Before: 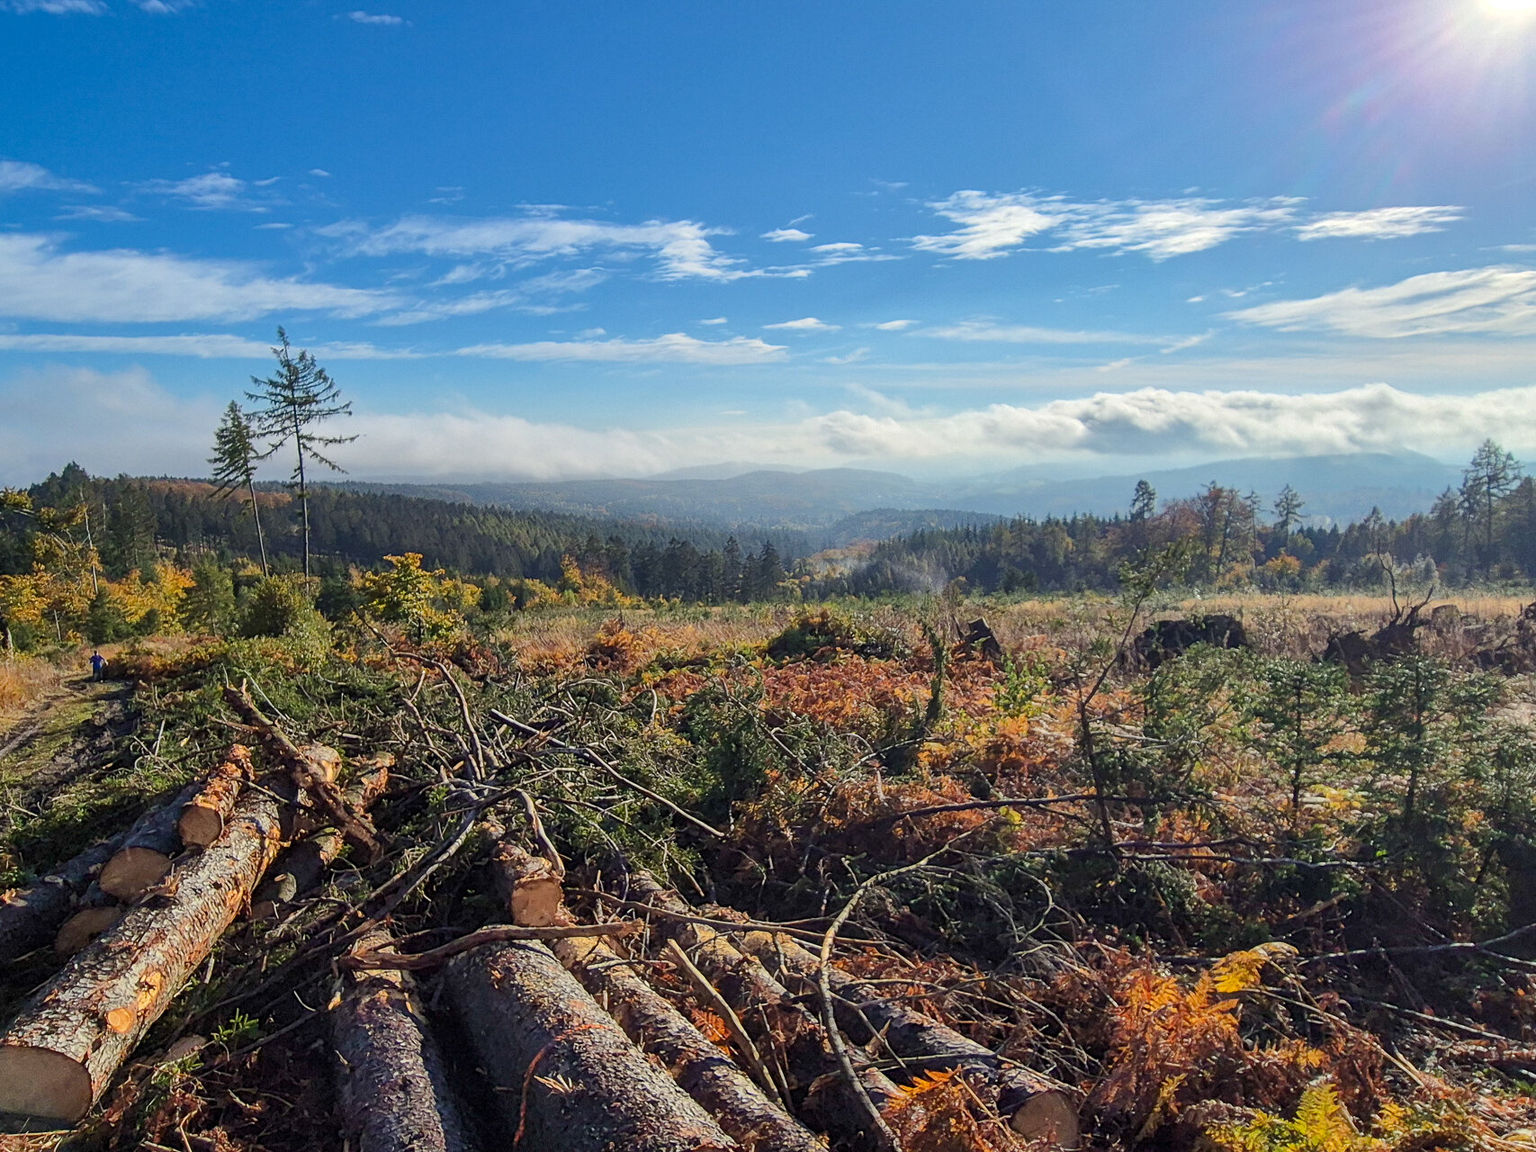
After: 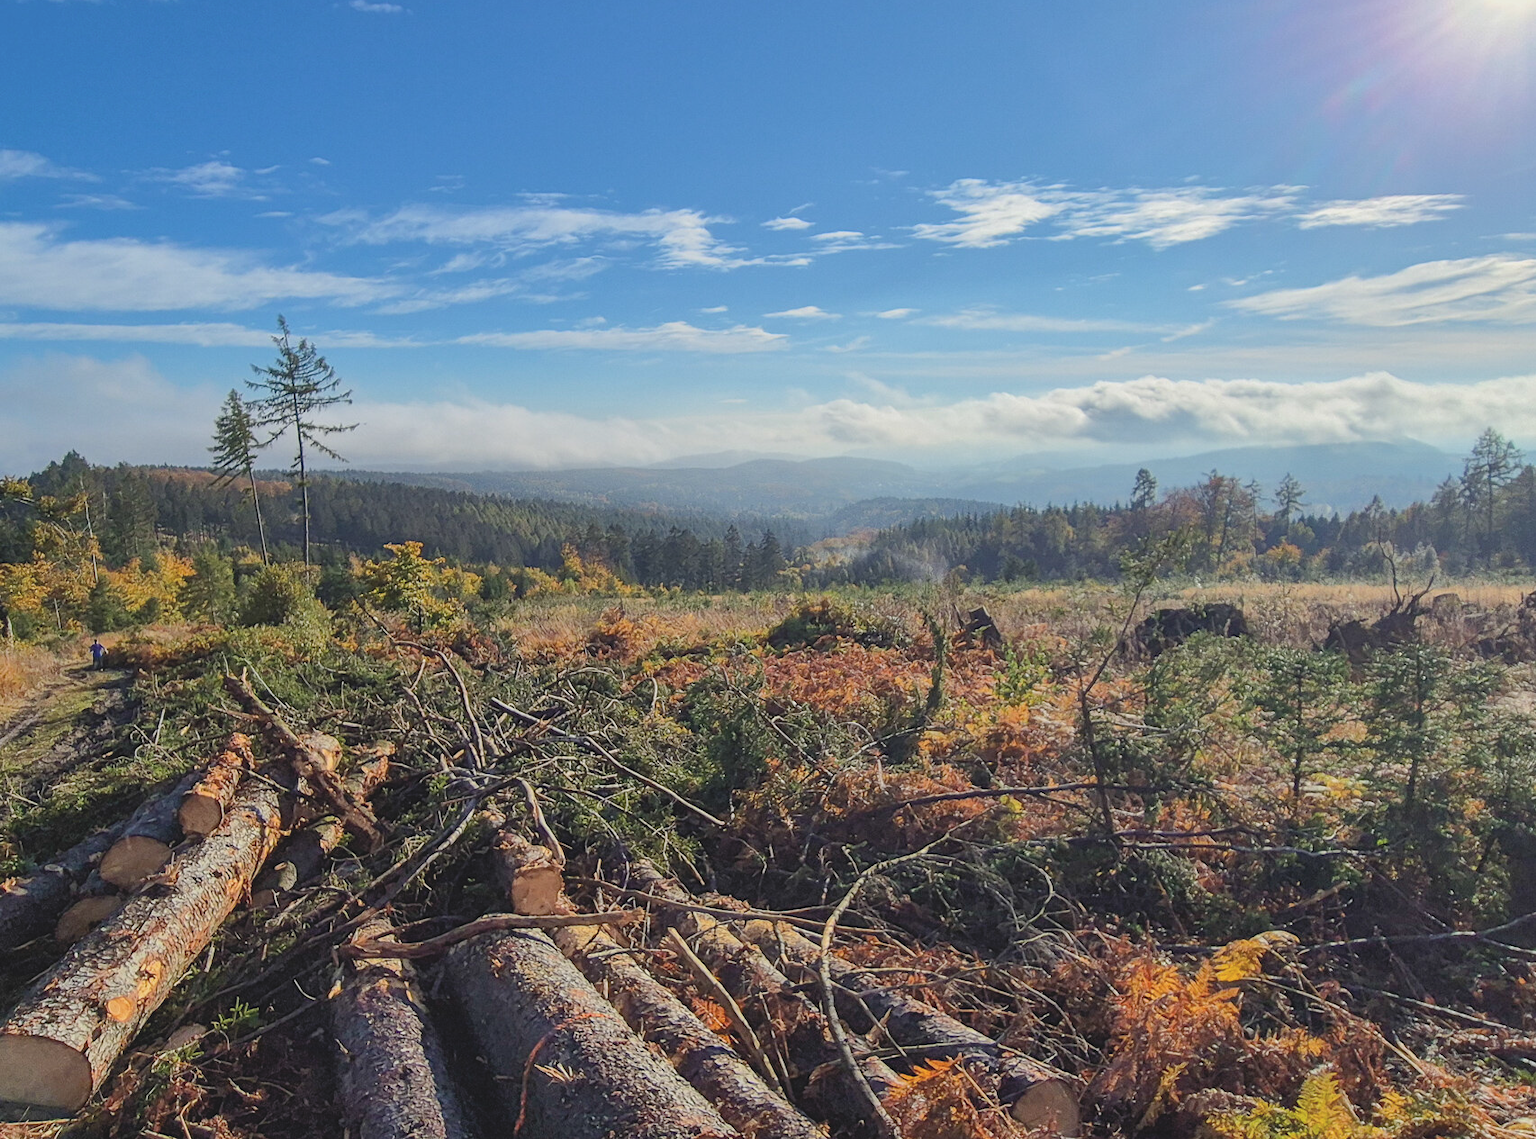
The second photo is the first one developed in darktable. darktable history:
crop: top 1.049%, right 0.001%
contrast brightness saturation: contrast -0.15, brightness 0.05, saturation -0.12
